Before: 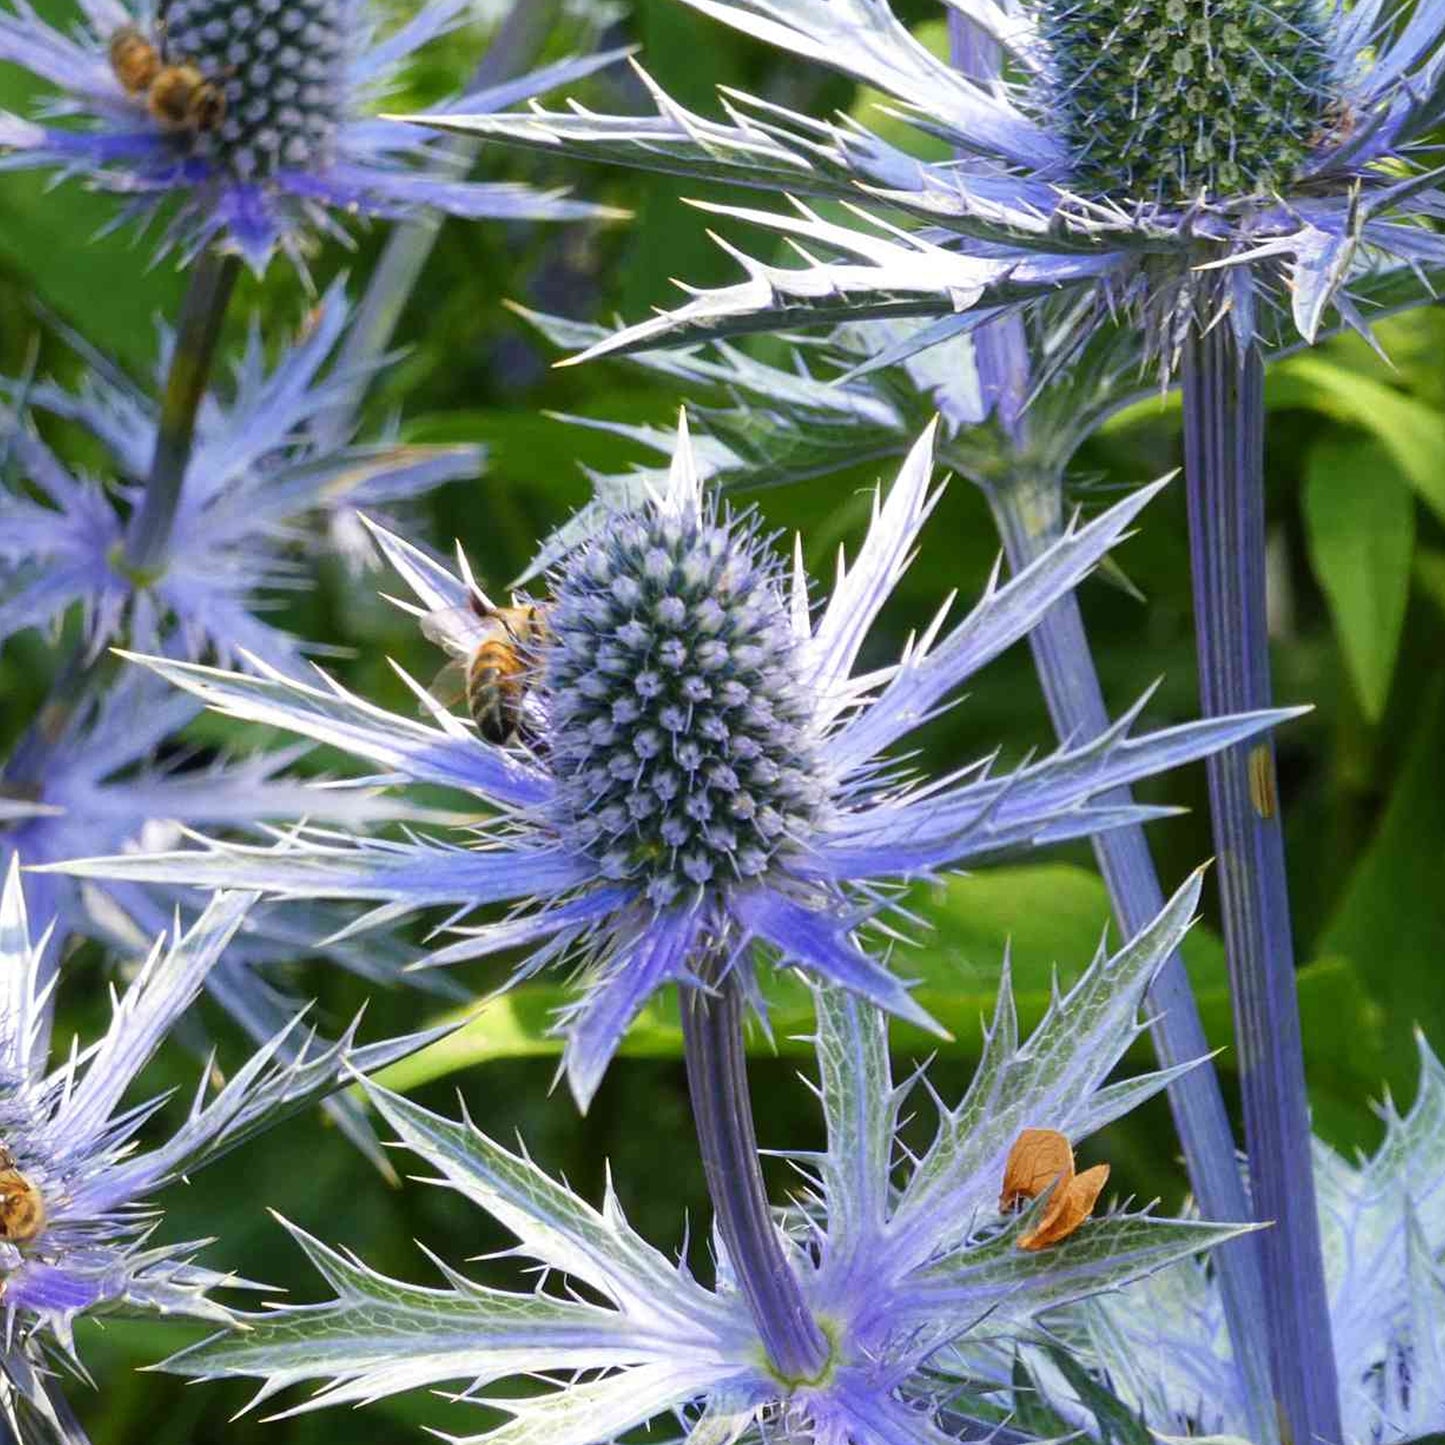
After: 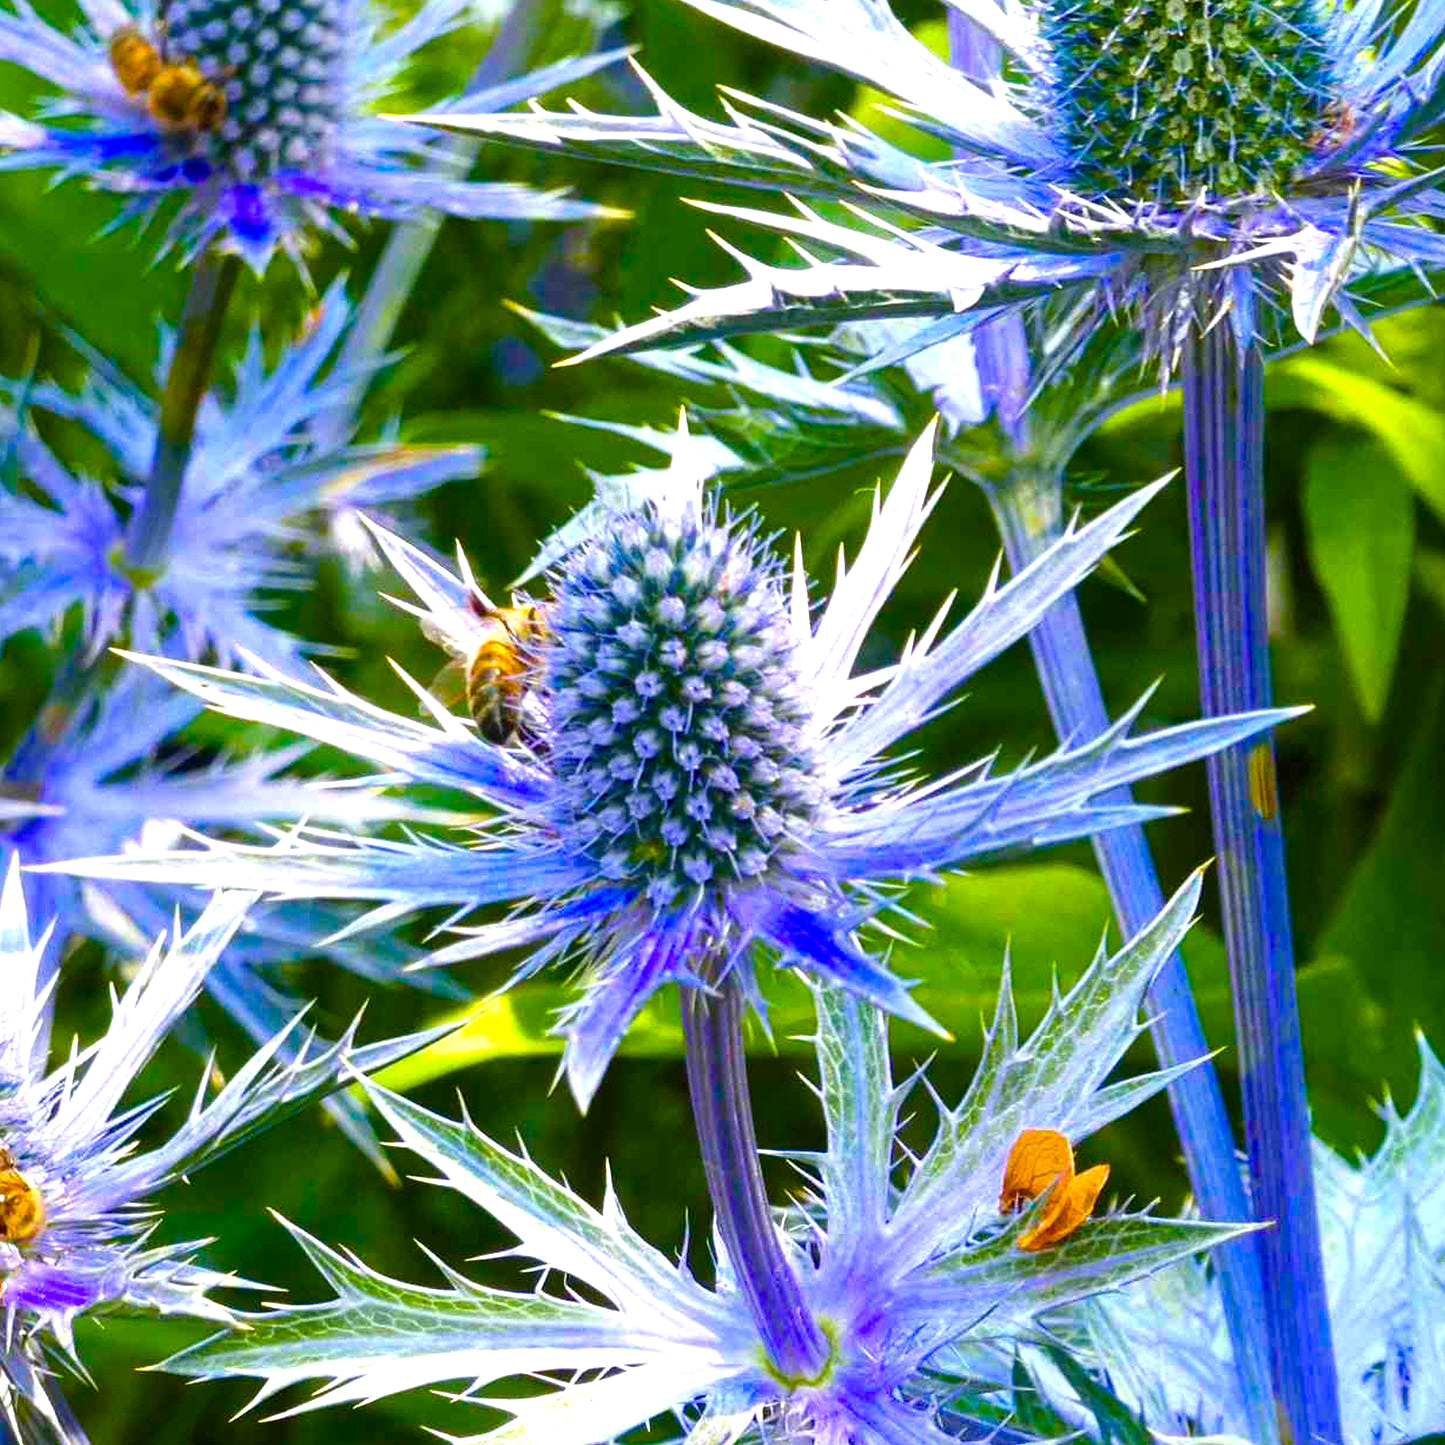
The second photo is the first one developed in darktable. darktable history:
color balance rgb: linear chroma grading › global chroma 25%, perceptual saturation grading › global saturation 45%, perceptual saturation grading › highlights -50%, perceptual saturation grading › shadows 30%, perceptual brilliance grading › global brilliance 18%, global vibrance 40%
